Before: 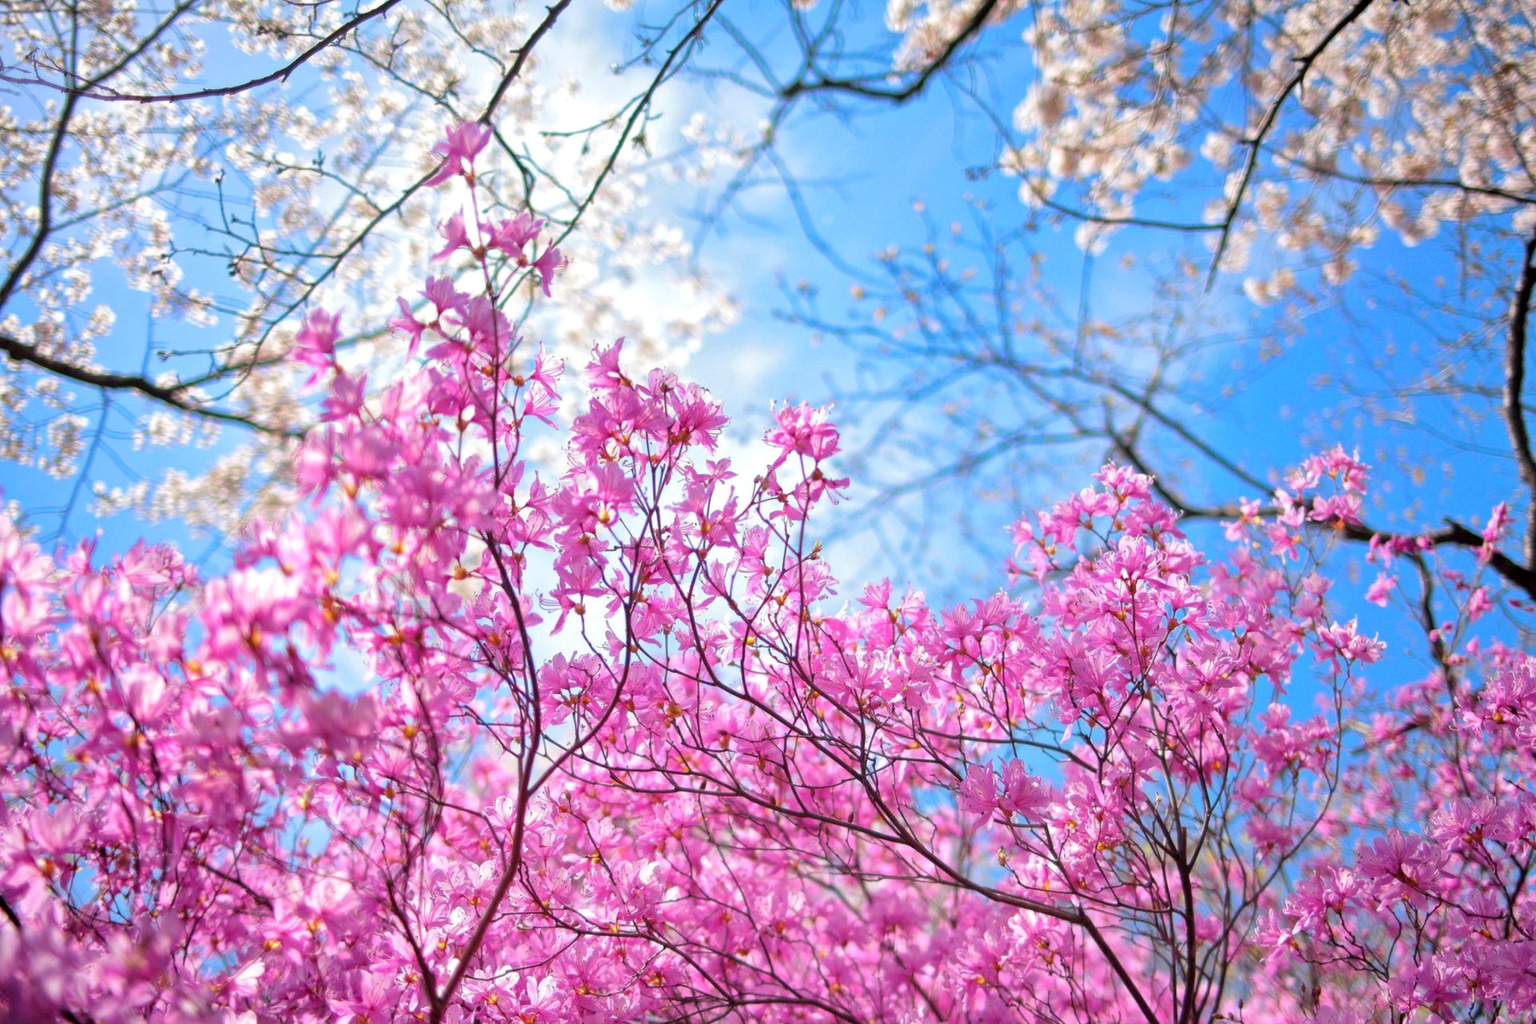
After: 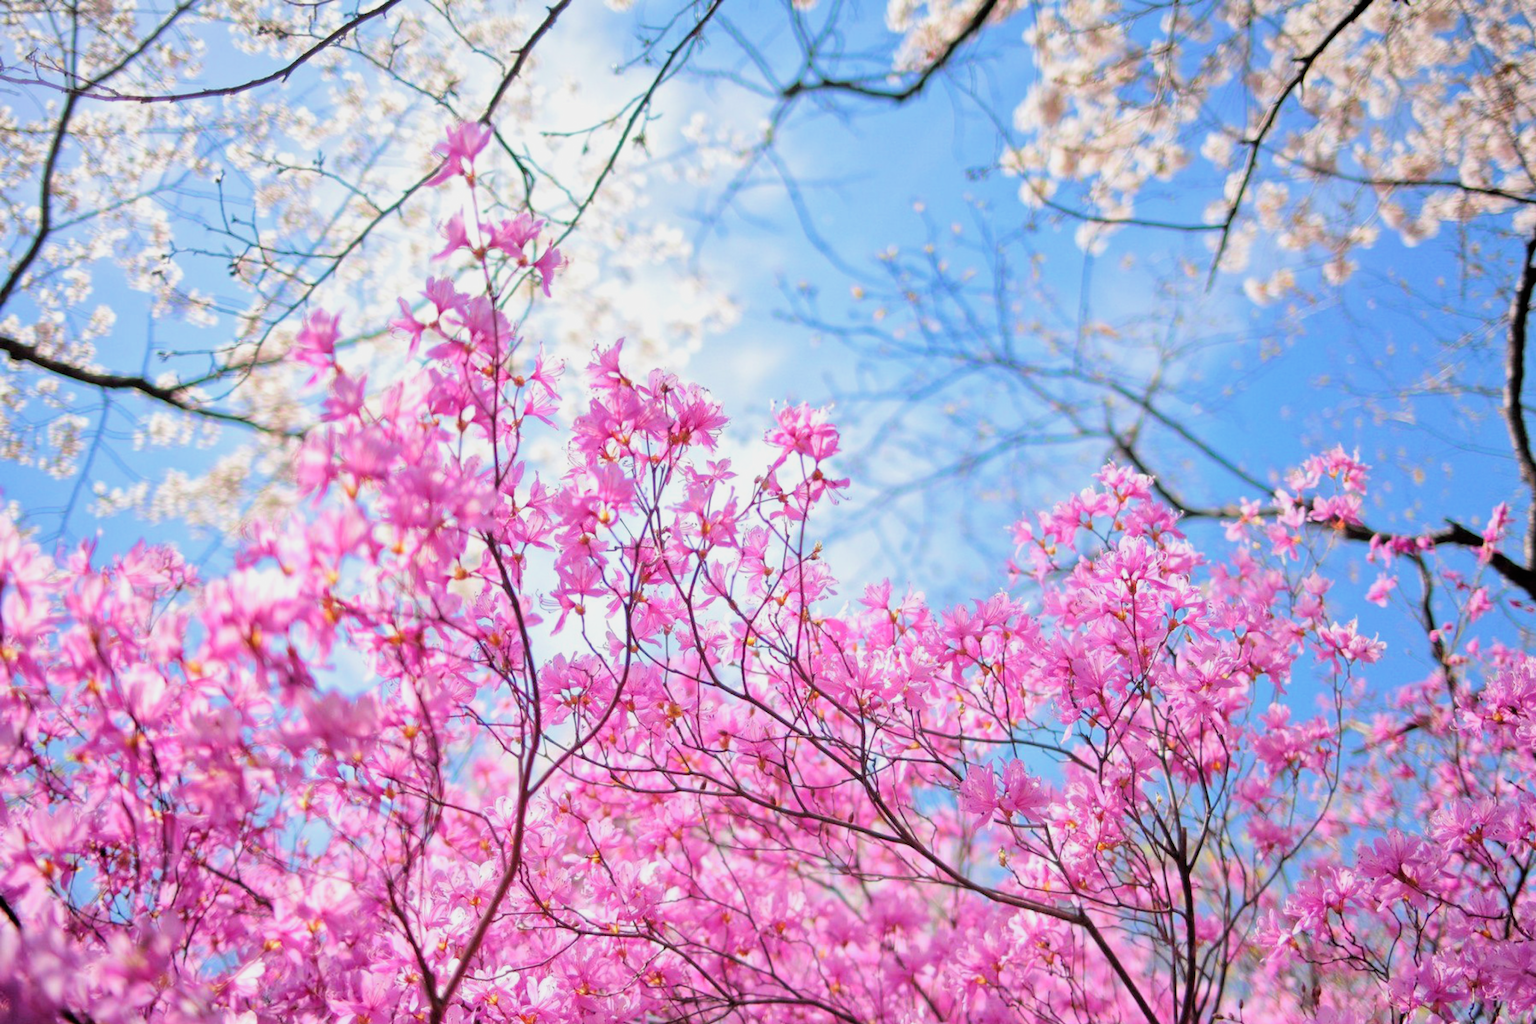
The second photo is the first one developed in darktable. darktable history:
exposure: black level correction -0.001, exposure 0.529 EV, compensate highlight preservation false
filmic rgb: black relative exposure -7.97 EV, white relative exposure 3.87 EV, threshold 5.98 EV, hardness 4.29, enable highlight reconstruction true
